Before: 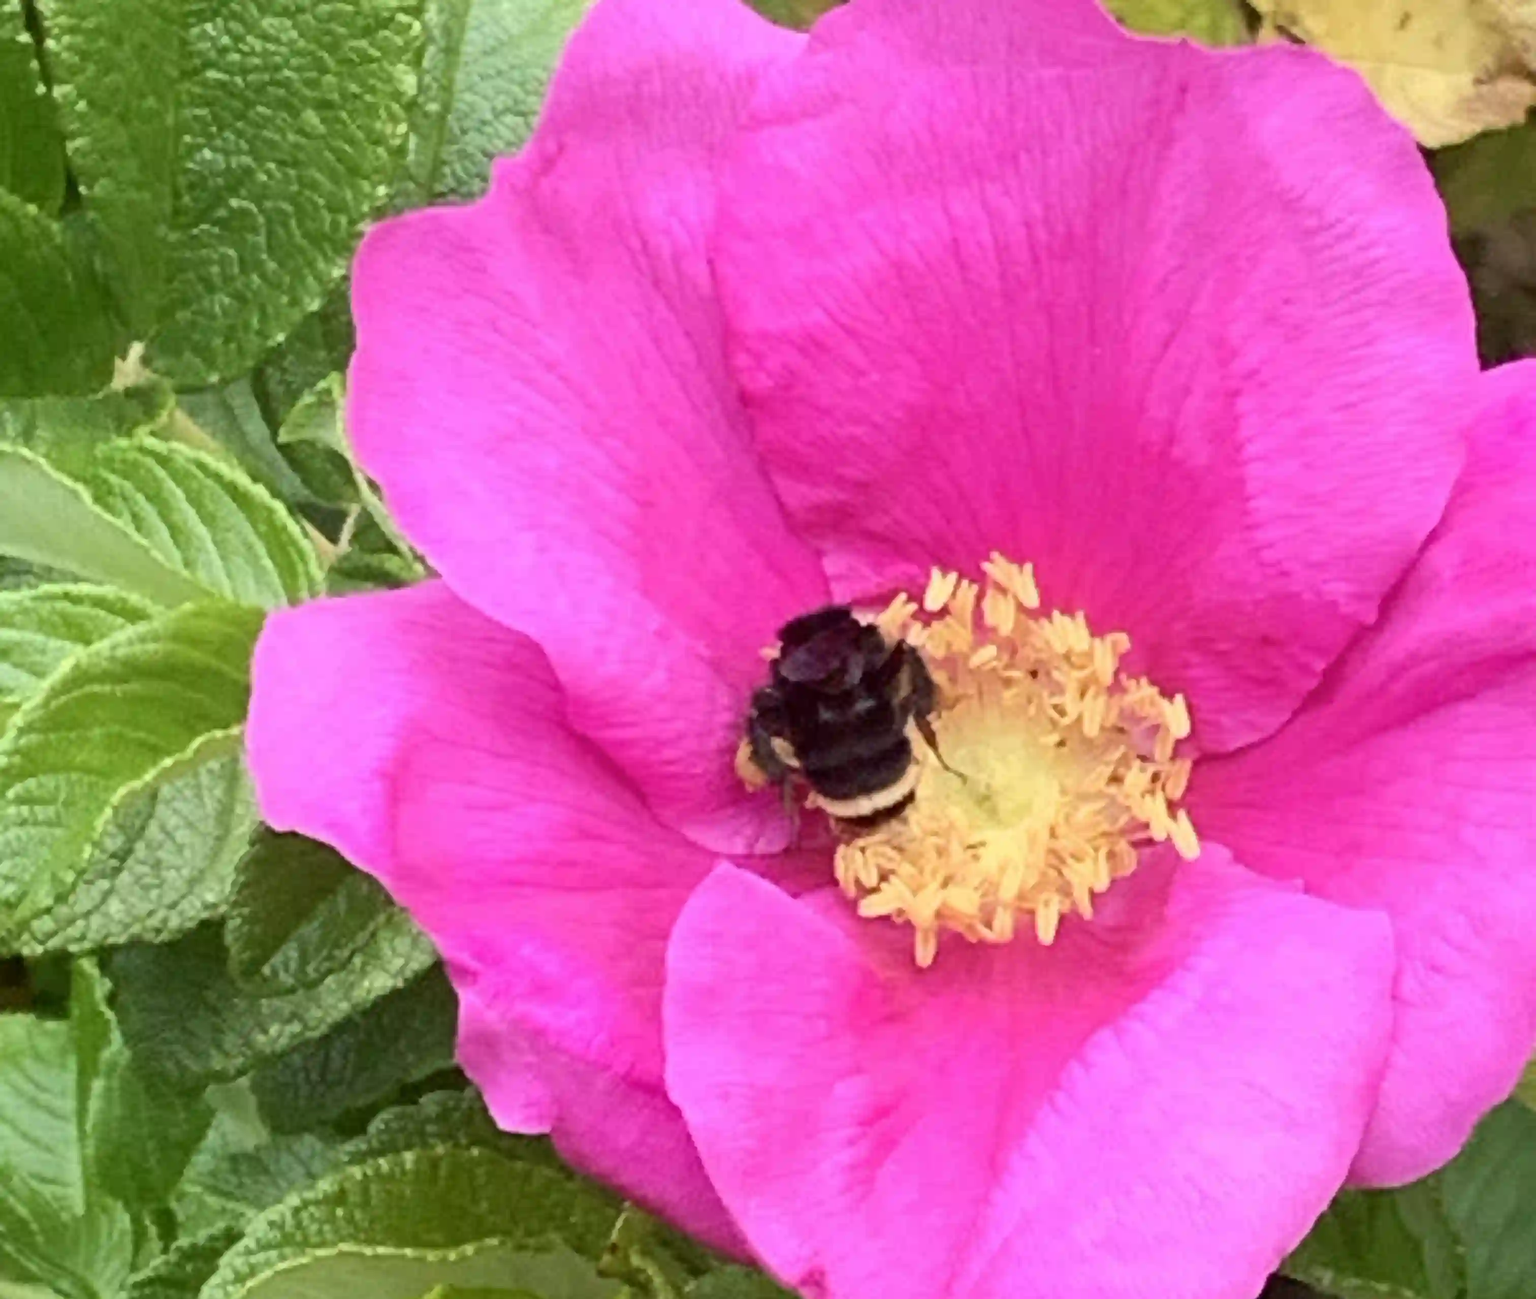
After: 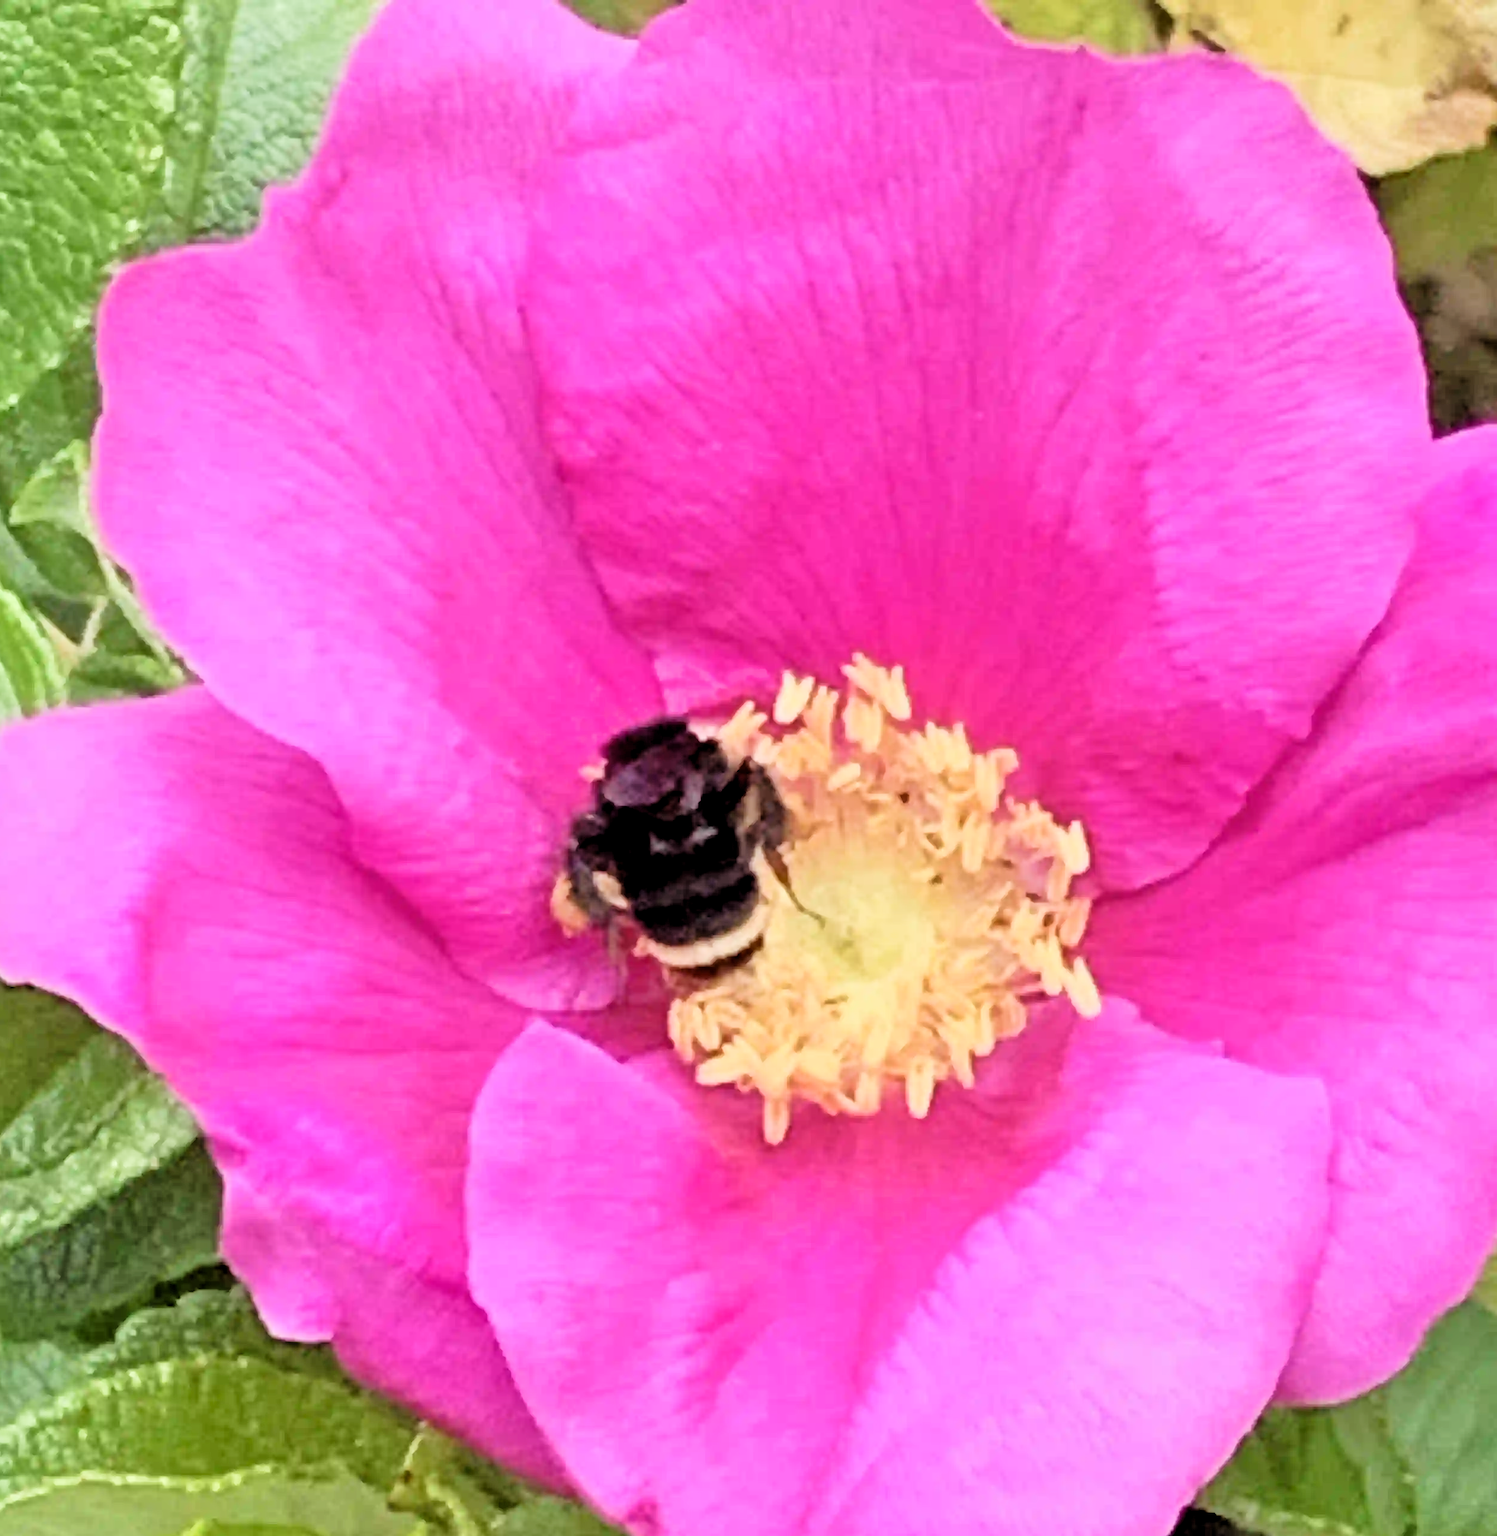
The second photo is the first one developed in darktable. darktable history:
tone equalizer: -7 EV 0.15 EV, -6 EV 0.6 EV, -5 EV 1.15 EV, -4 EV 1.33 EV, -3 EV 1.15 EV, -2 EV 0.6 EV, -1 EV 0.15 EV, mask exposure compensation -0.5 EV
crop: left 17.582%, bottom 0.031%
levels: levels [0.016, 0.484, 0.953]
filmic rgb: black relative exposure -5 EV, white relative exposure 3.5 EV, hardness 3.19, contrast 1.3, highlights saturation mix -50%
